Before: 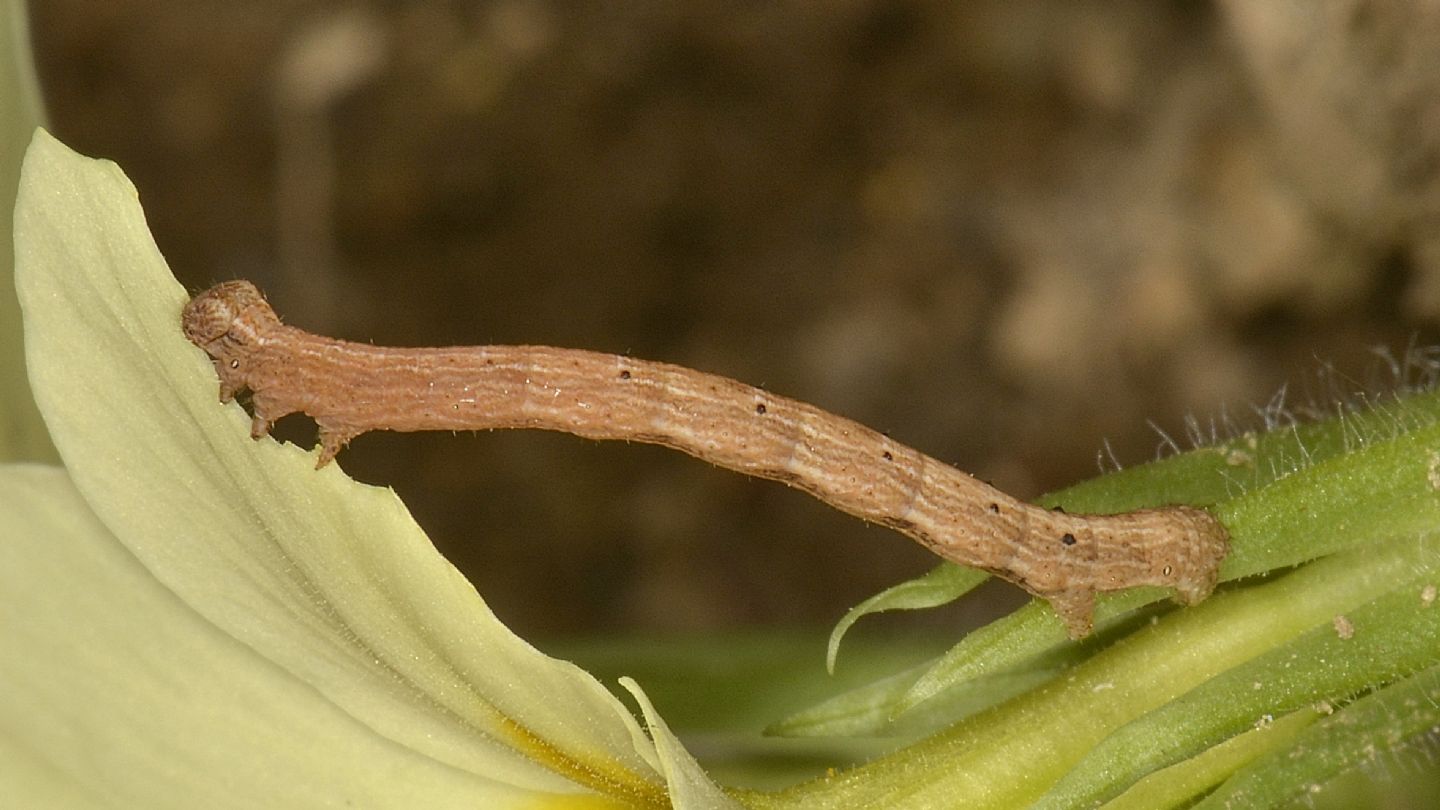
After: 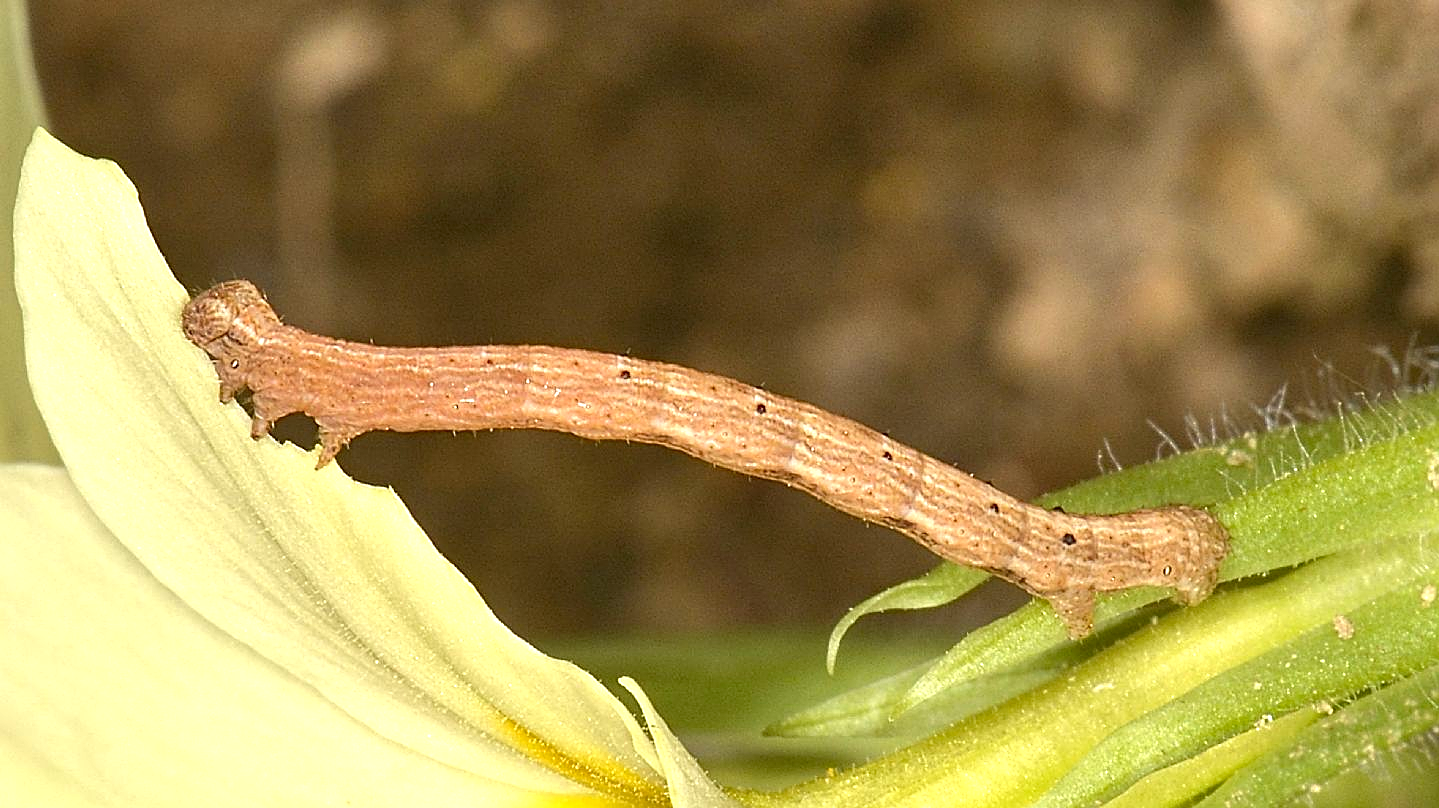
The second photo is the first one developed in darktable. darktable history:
sharpen: on, module defaults
exposure: exposure 1 EV, compensate exposure bias true, compensate highlight preservation false
haze removal: compatibility mode true, adaptive false
crop: top 0.075%, bottom 0.099%
